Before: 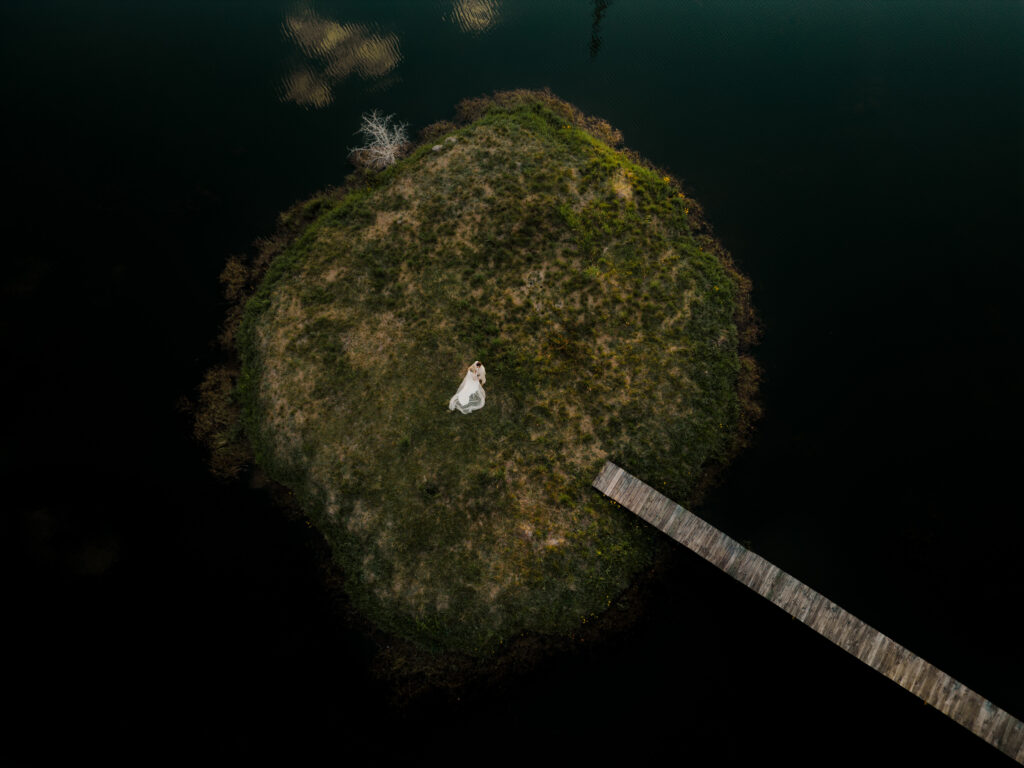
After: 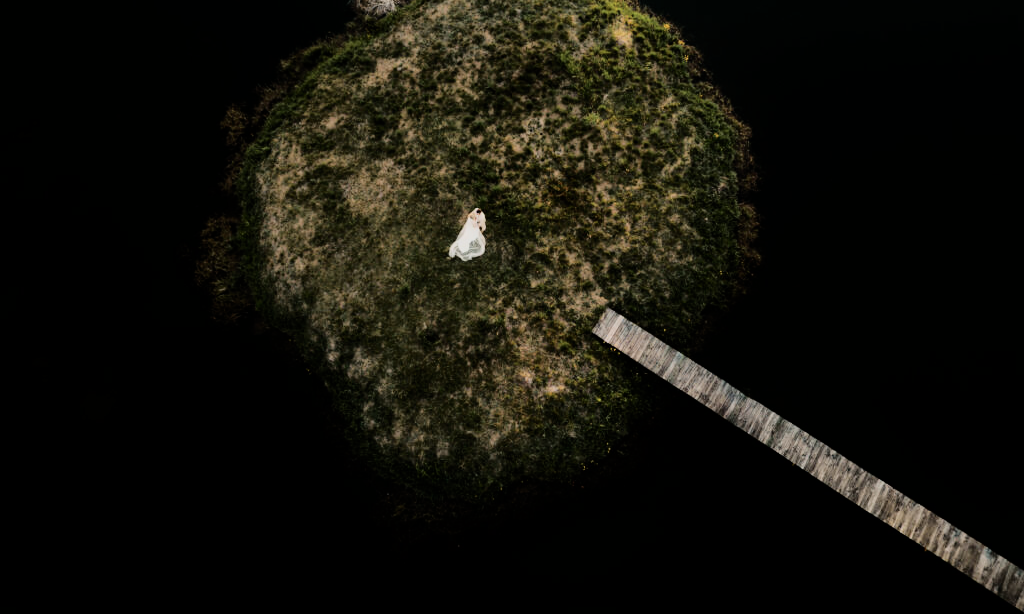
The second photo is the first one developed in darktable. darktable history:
tone curve: curves: ch0 [(0, 0) (0.003, 0.003) (0.011, 0.01) (0.025, 0.023) (0.044, 0.041) (0.069, 0.064) (0.1, 0.094) (0.136, 0.143) (0.177, 0.205) (0.224, 0.281) (0.277, 0.367) (0.335, 0.457) (0.399, 0.542) (0.468, 0.629) (0.543, 0.711) (0.623, 0.788) (0.709, 0.863) (0.801, 0.912) (0.898, 0.955) (1, 1)], color space Lab, independent channels, preserve colors none
crop and rotate: top 19.998%
filmic rgb: black relative exposure -7.65 EV, white relative exposure 4.56 EV, hardness 3.61
